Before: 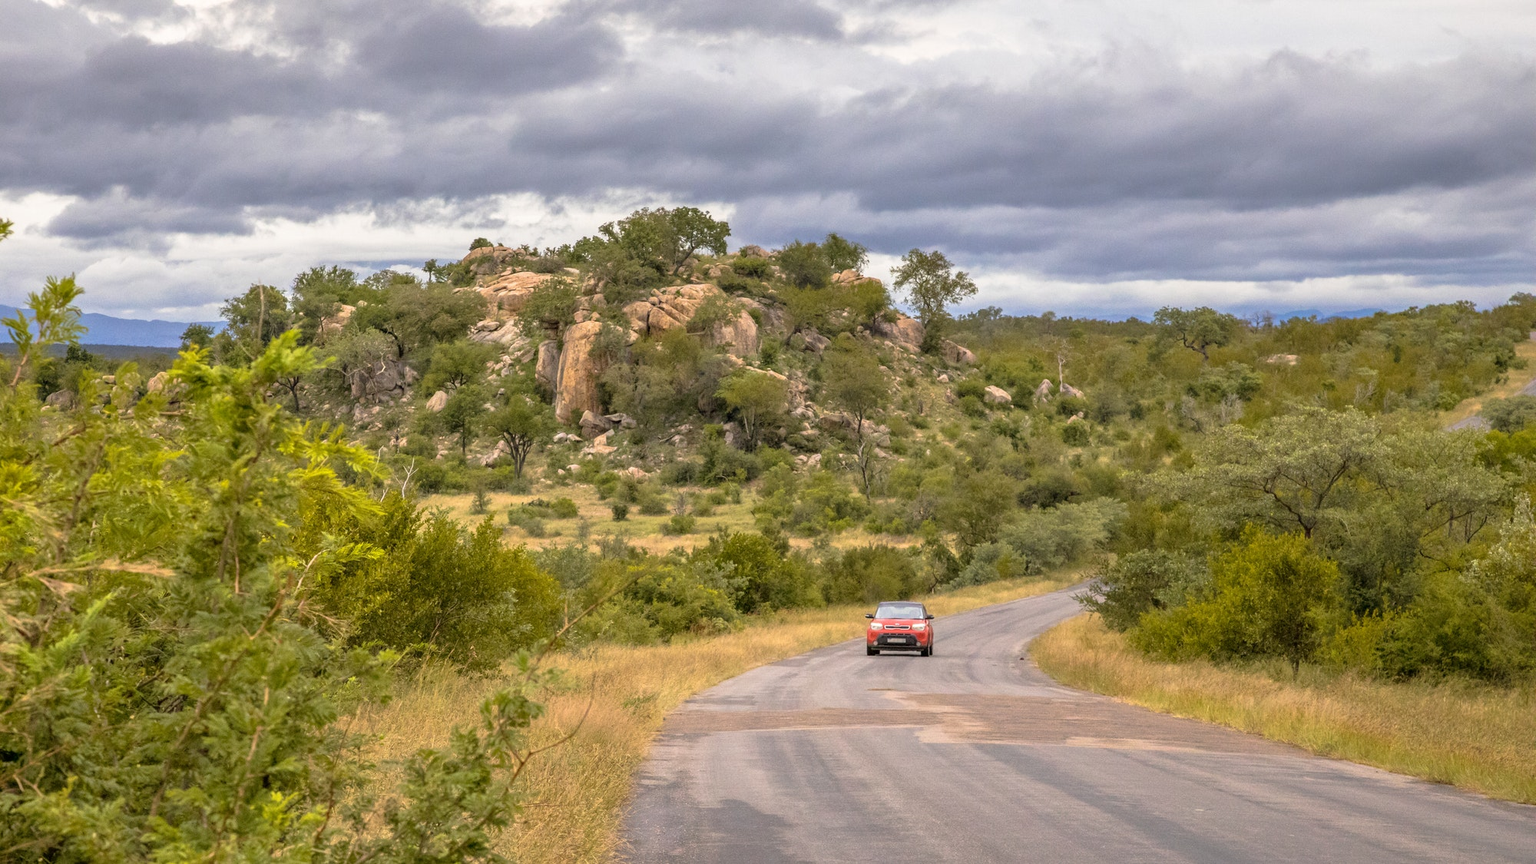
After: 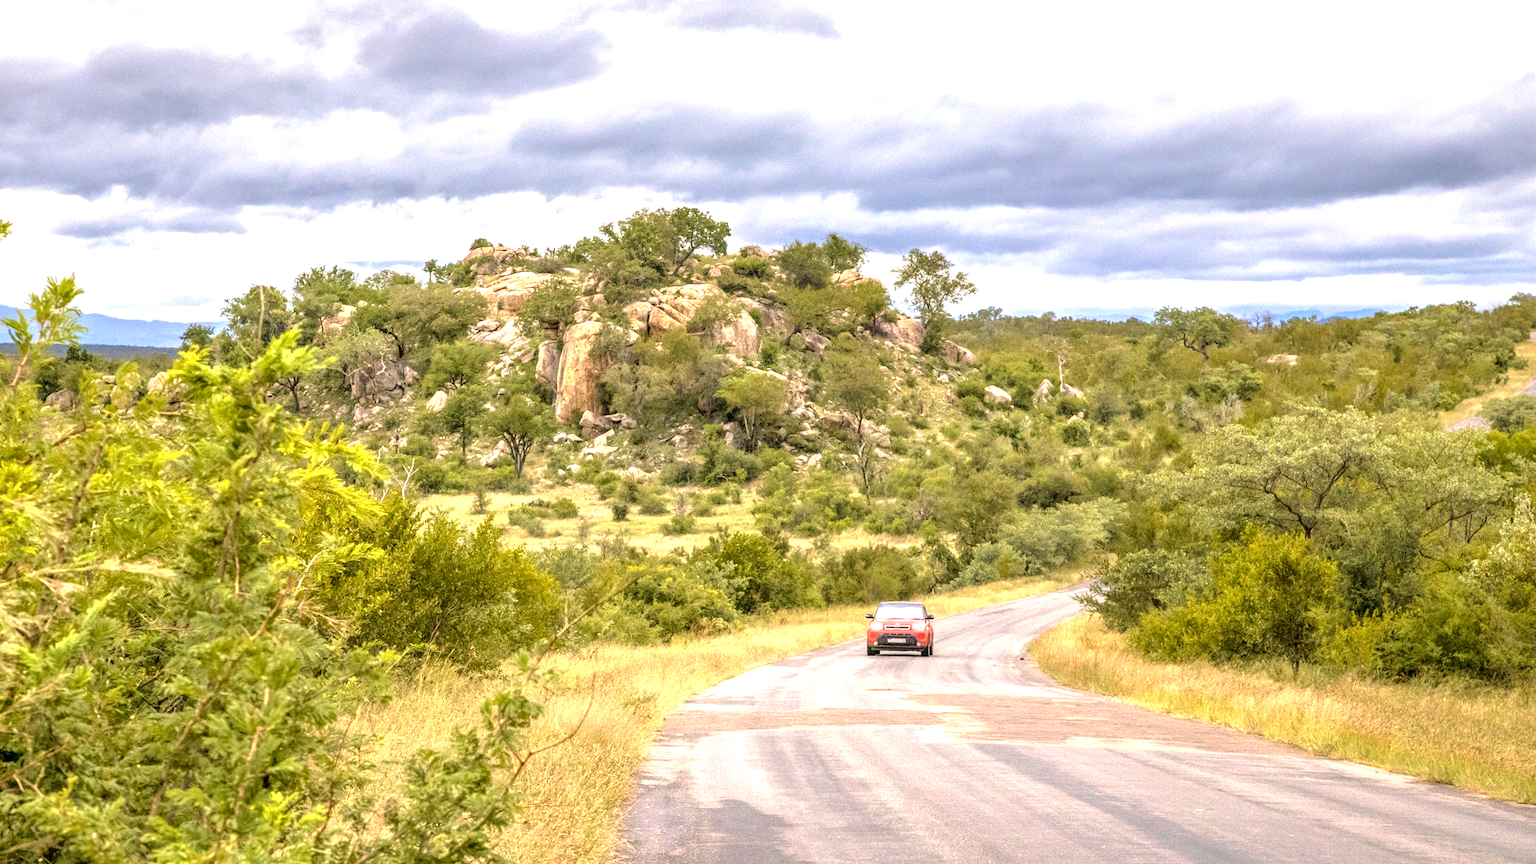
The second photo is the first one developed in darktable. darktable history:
velvia: on, module defaults
exposure: exposure 1.061 EV, compensate highlight preservation false
local contrast: on, module defaults
